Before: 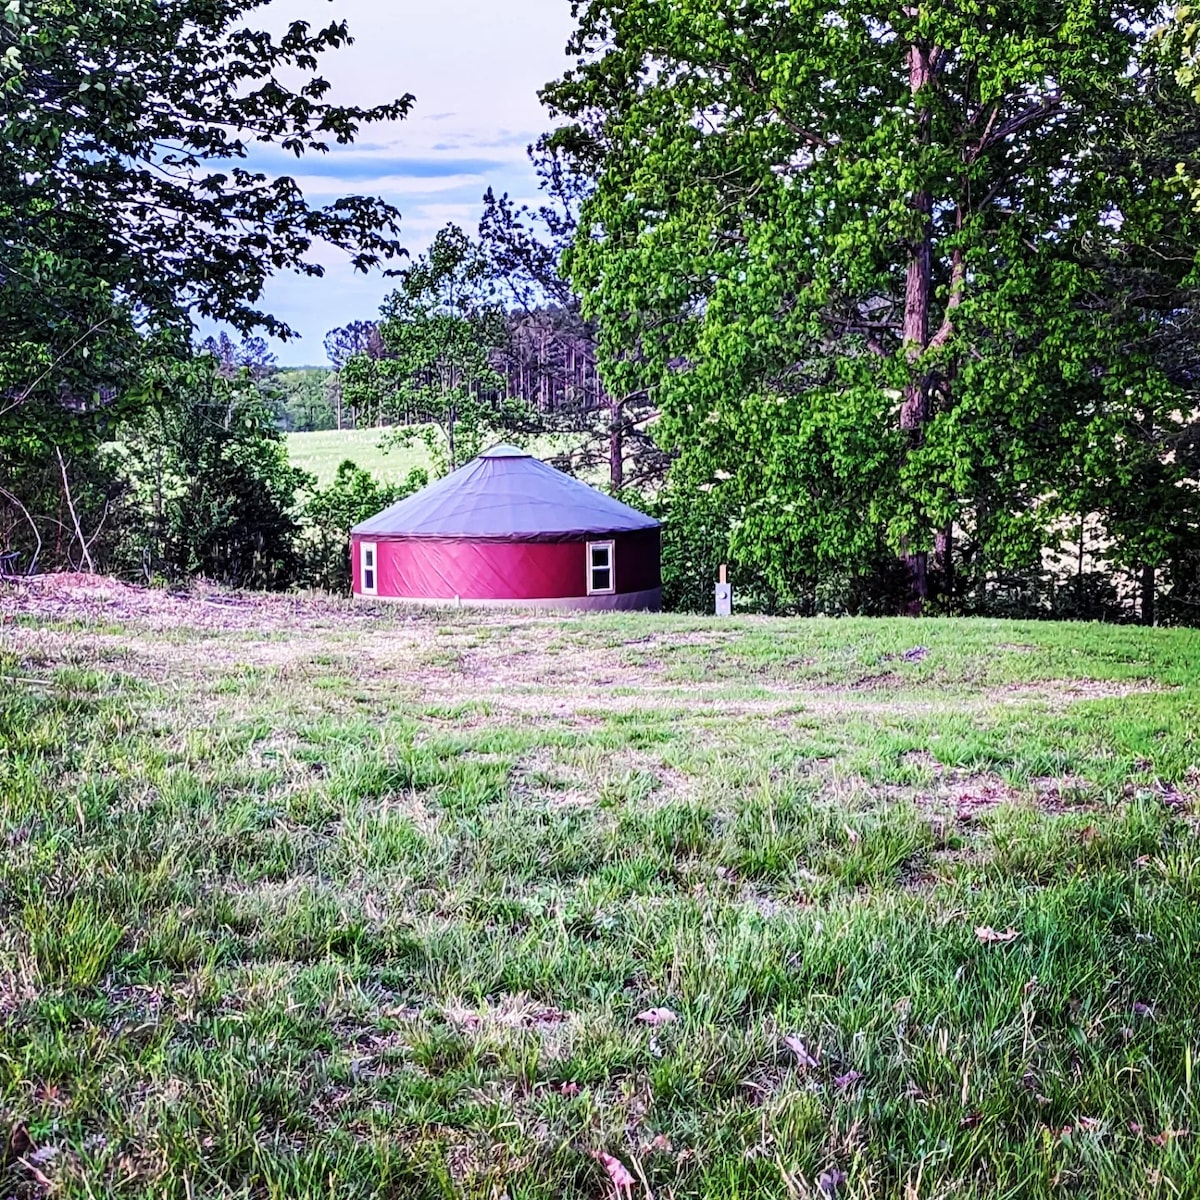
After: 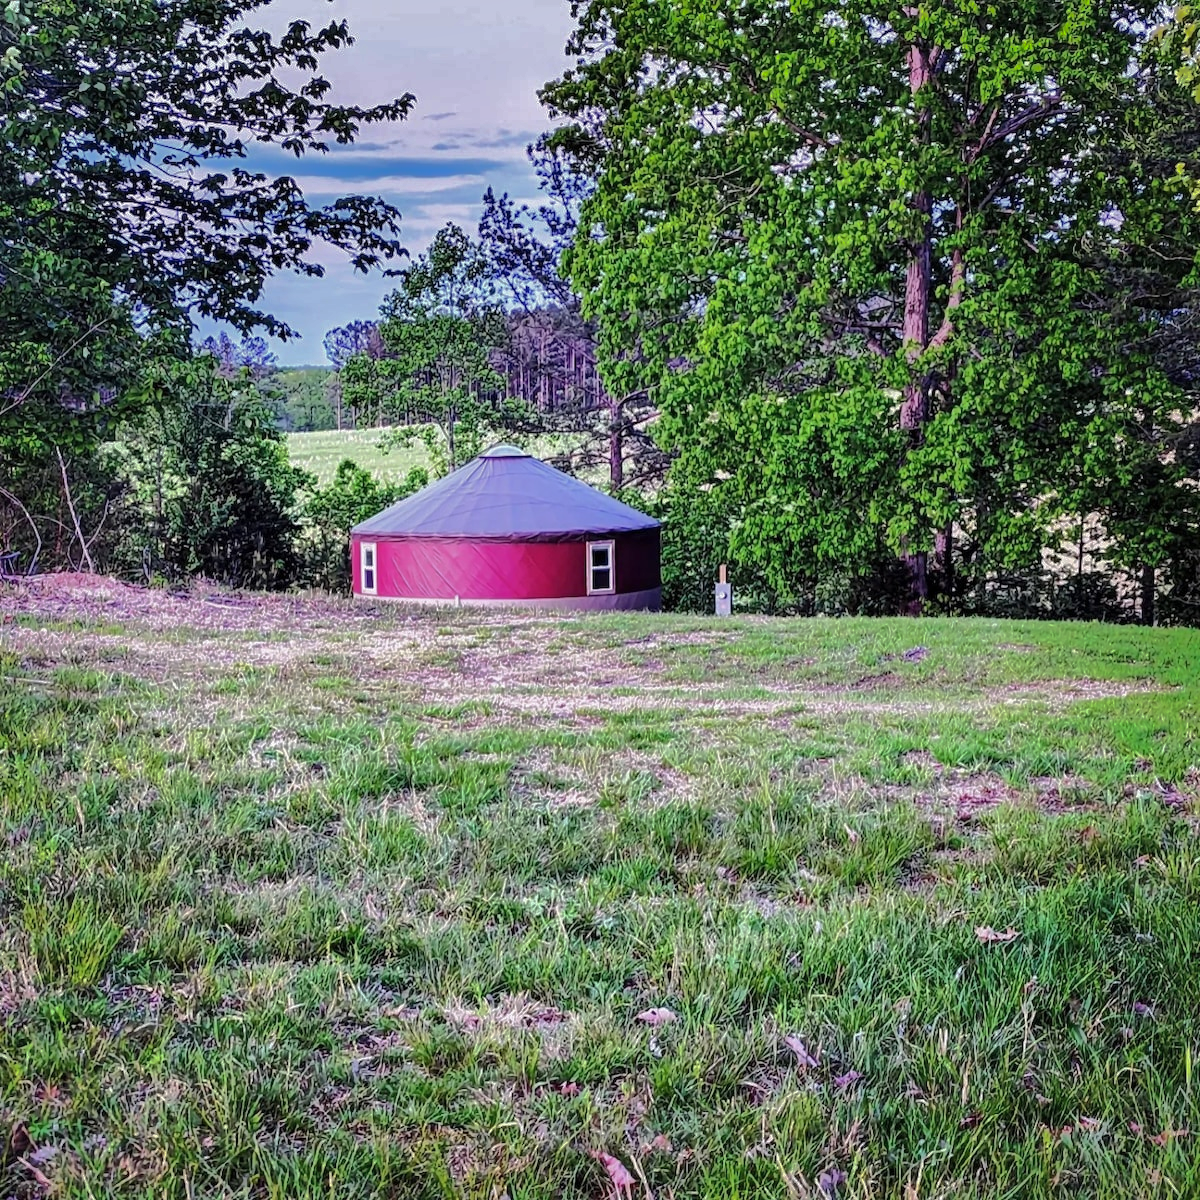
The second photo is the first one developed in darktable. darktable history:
shadows and highlights: shadows 37.99, highlights -75.22
